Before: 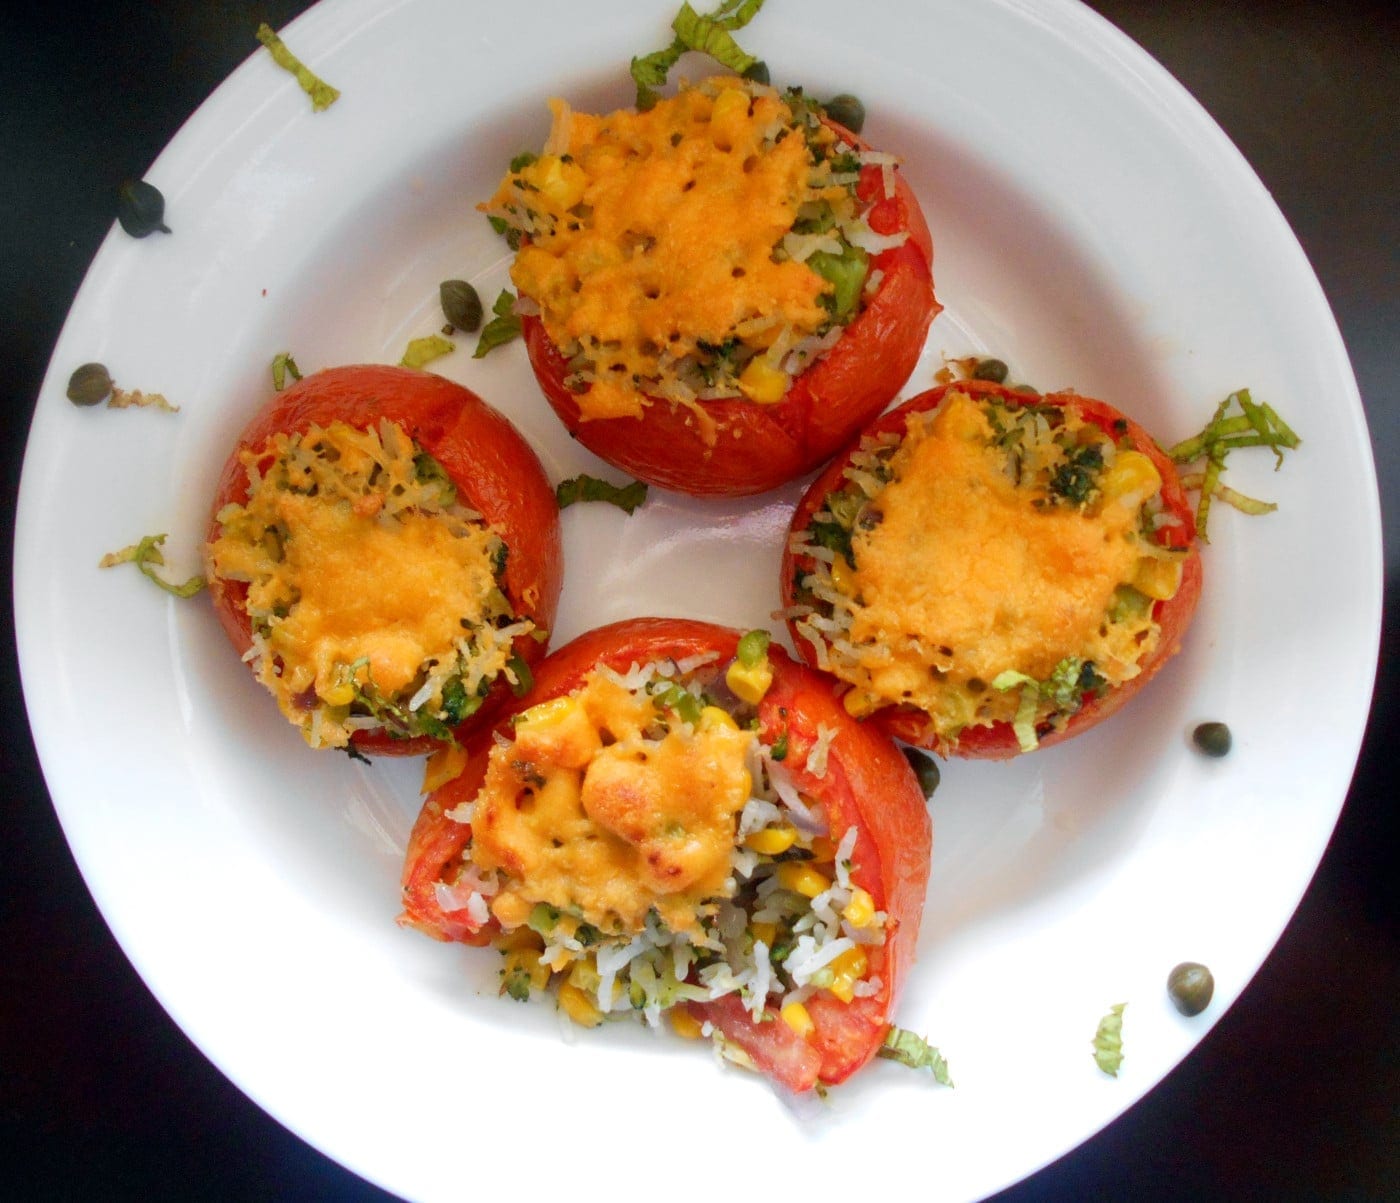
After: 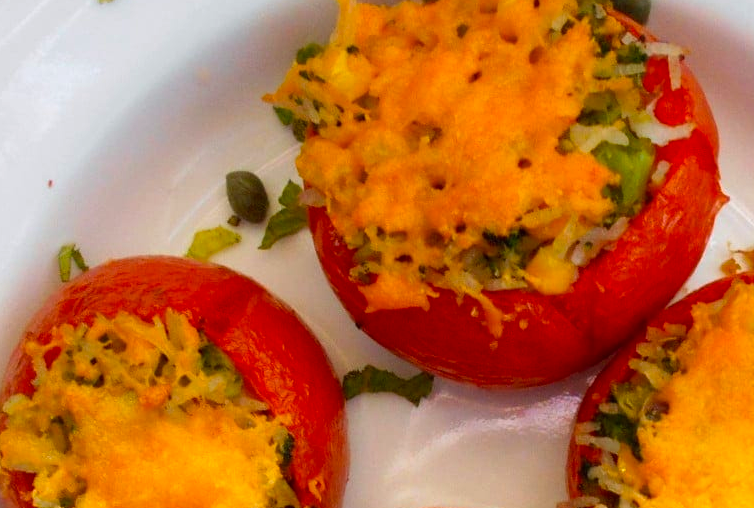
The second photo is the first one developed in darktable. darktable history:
white balance: emerald 1
crop: left 15.306%, top 9.065%, right 30.789%, bottom 48.638%
color balance: lift [1, 1.001, 0.999, 1.001], gamma [1, 1.004, 1.007, 0.993], gain [1, 0.991, 0.987, 1.013], contrast 7.5%, contrast fulcrum 10%, output saturation 115%
